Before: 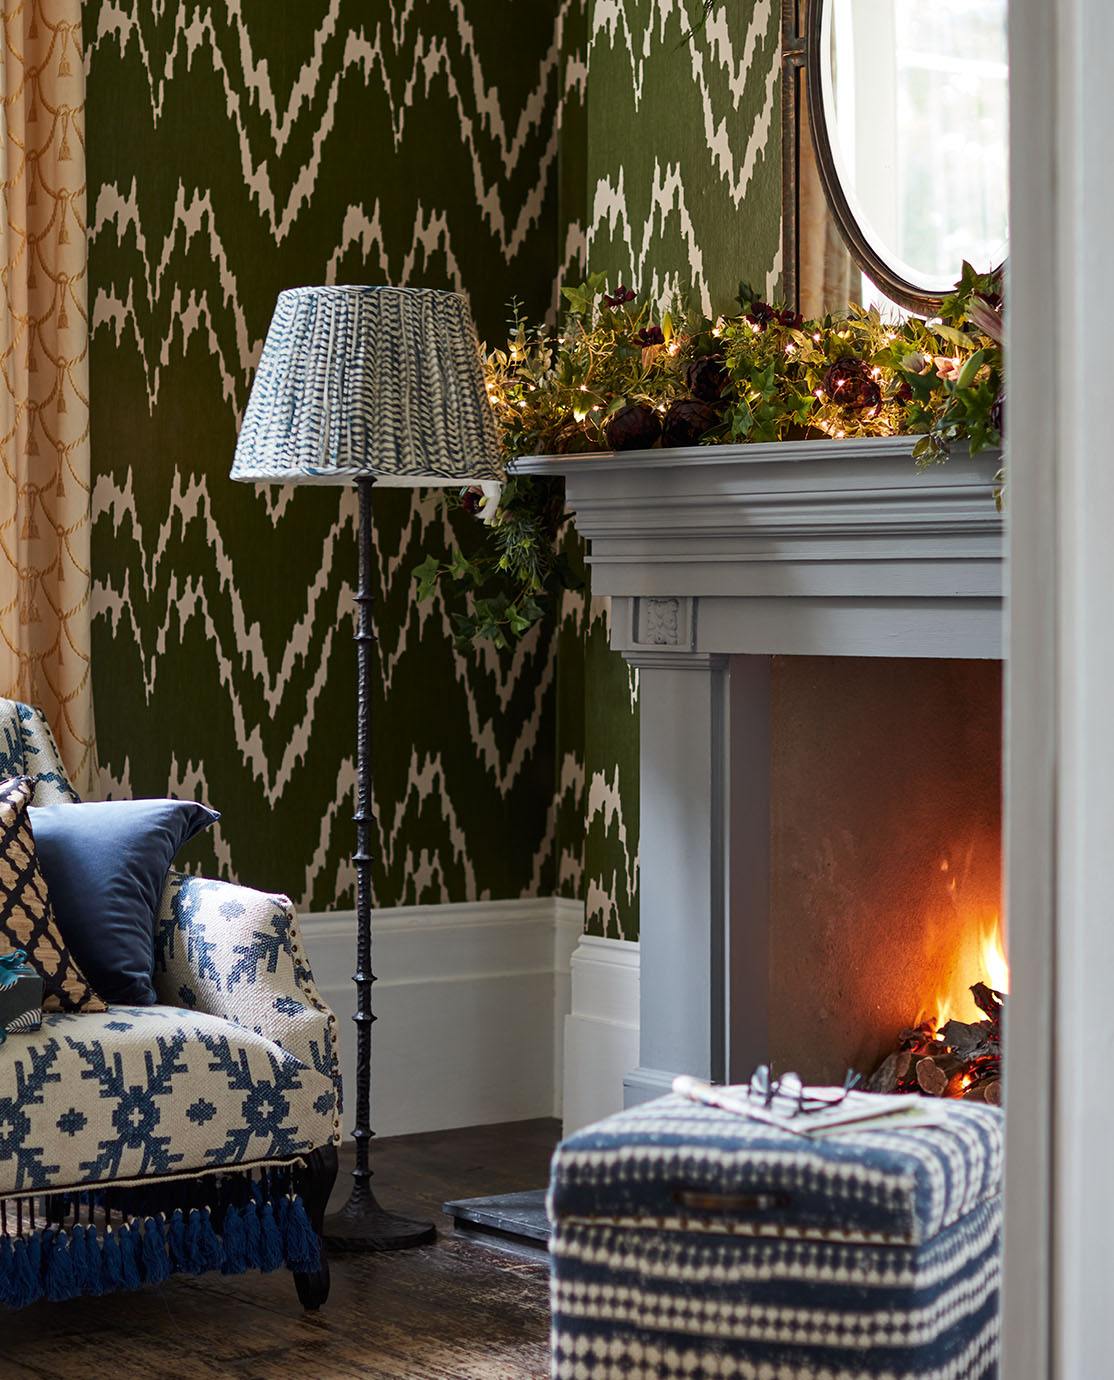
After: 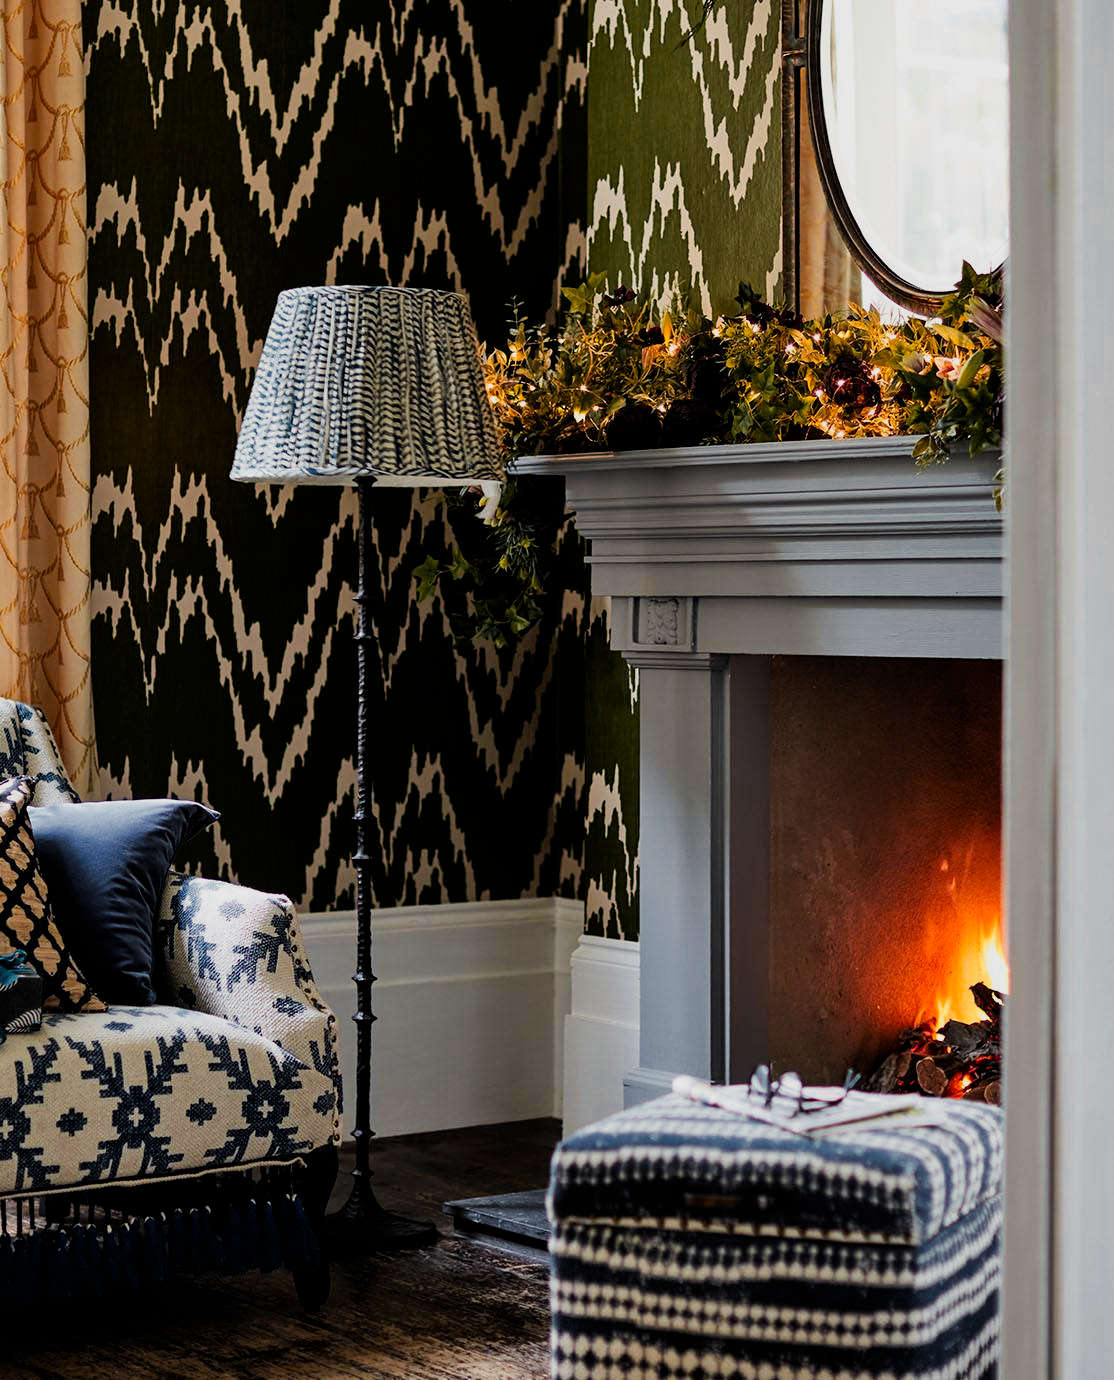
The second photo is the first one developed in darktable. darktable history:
filmic rgb: black relative exposure -5 EV, white relative exposure 3.5 EV, hardness 3.19, contrast 1.2, highlights saturation mix -50%
color zones: curves: ch0 [(0, 0.499) (0.143, 0.5) (0.286, 0.5) (0.429, 0.476) (0.571, 0.284) (0.714, 0.243) (0.857, 0.449) (1, 0.499)]; ch1 [(0, 0.532) (0.143, 0.645) (0.286, 0.696) (0.429, 0.211) (0.571, 0.504) (0.714, 0.493) (0.857, 0.495) (1, 0.532)]; ch2 [(0, 0.5) (0.143, 0.5) (0.286, 0.427) (0.429, 0.324) (0.571, 0.5) (0.714, 0.5) (0.857, 0.5) (1, 0.5)]
